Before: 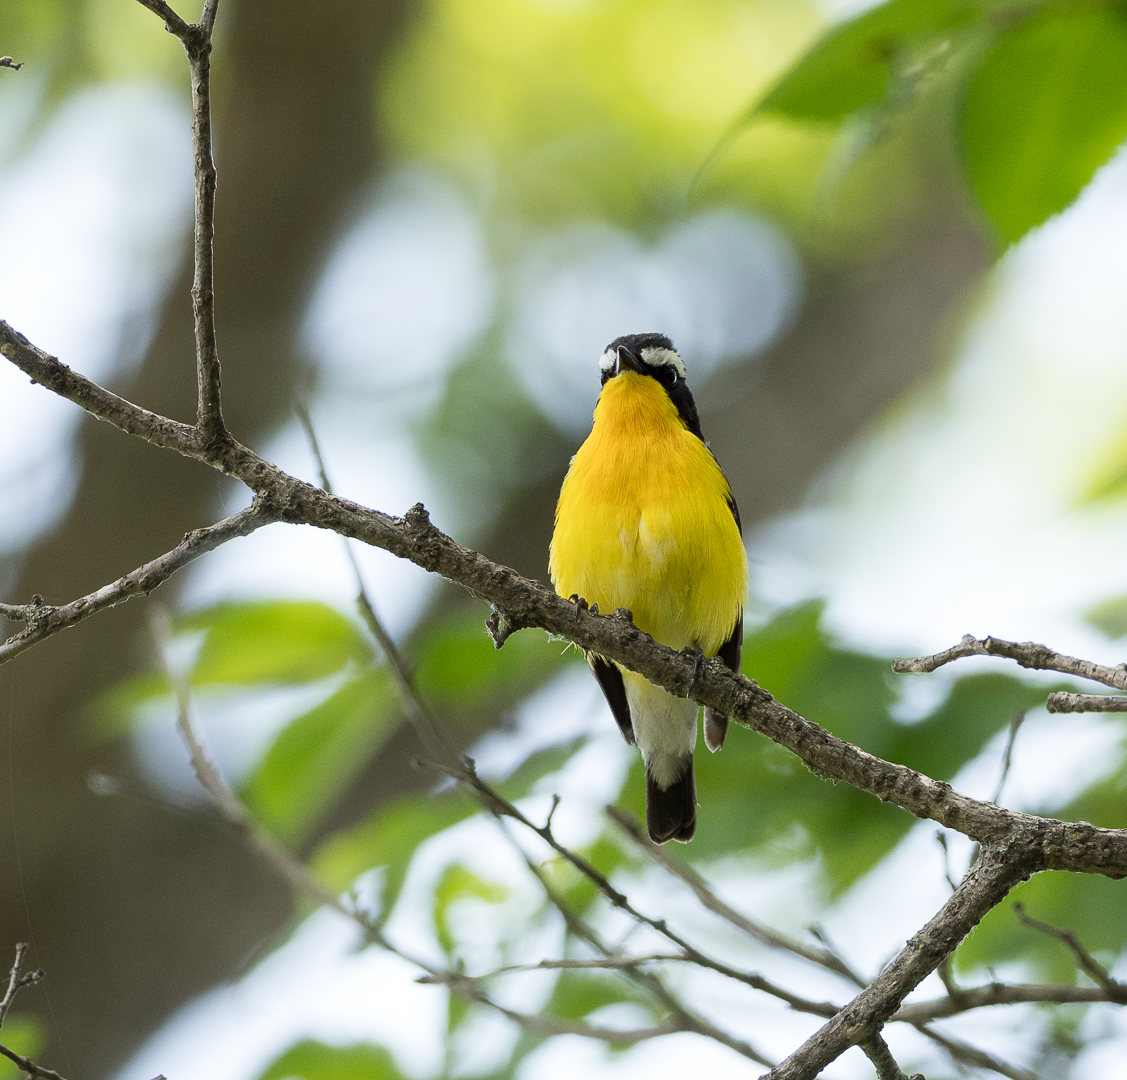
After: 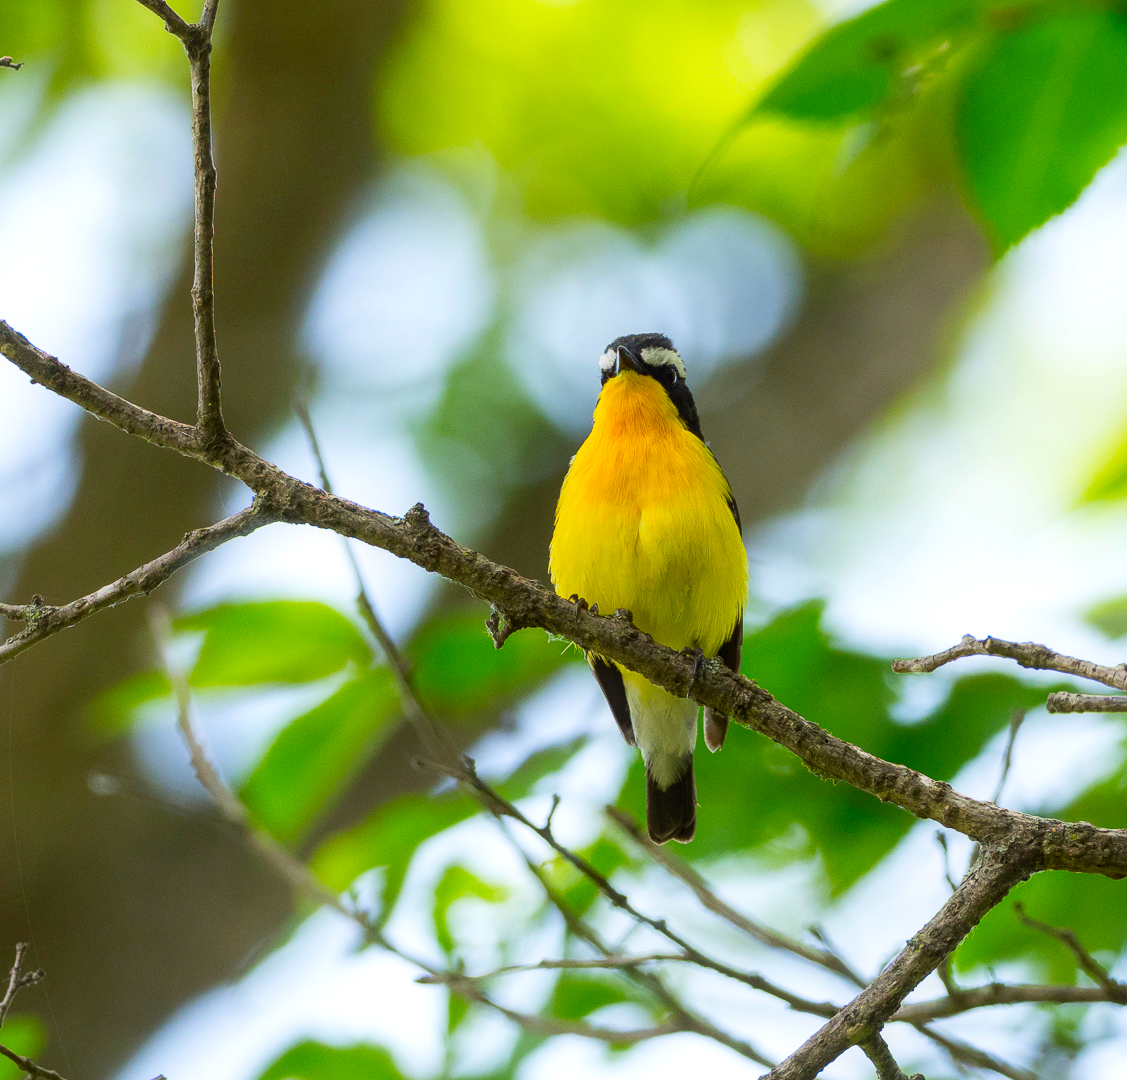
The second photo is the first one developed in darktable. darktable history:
local contrast: on, module defaults
color correction: highlights b* 0.03, saturation 1.83
contrast equalizer: octaves 7, y [[0.5, 0.542, 0.583, 0.625, 0.667, 0.708], [0.5 ×6], [0.5 ×6], [0, 0.033, 0.067, 0.1, 0.133, 0.167], [0, 0.05, 0.1, 0.15, 0.2, 0.25]], mix -0.281
levels: mode automatic, white 99.93%
